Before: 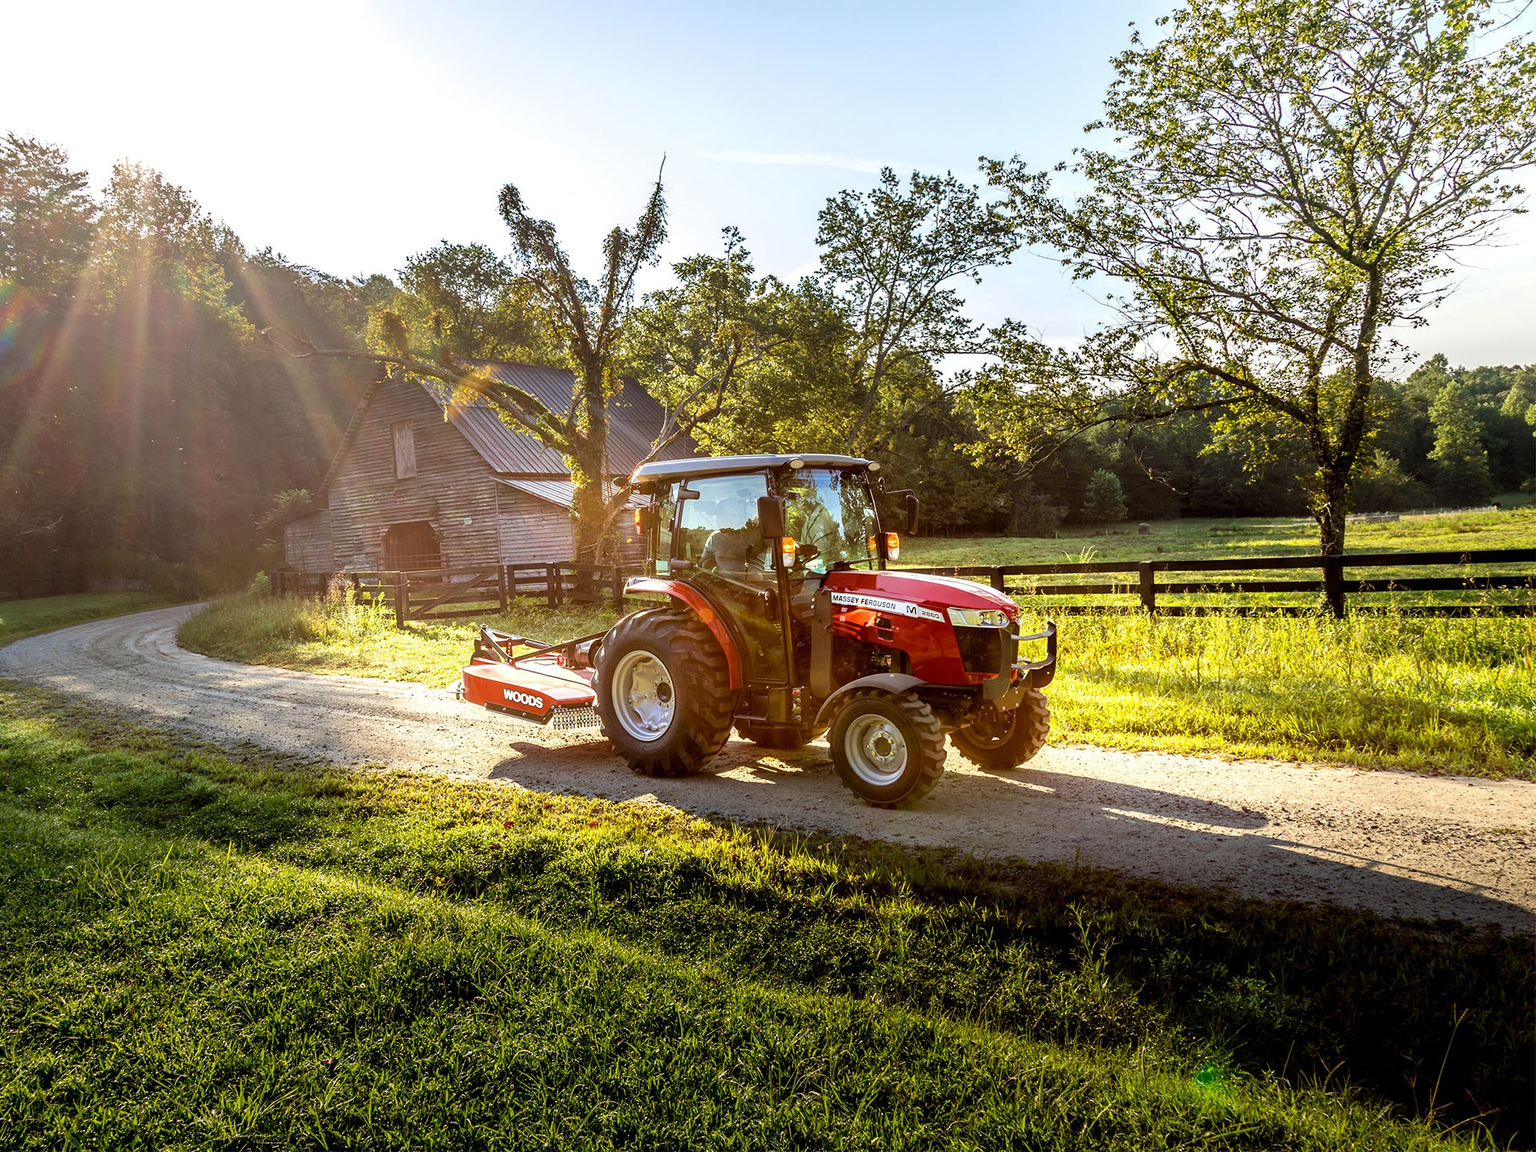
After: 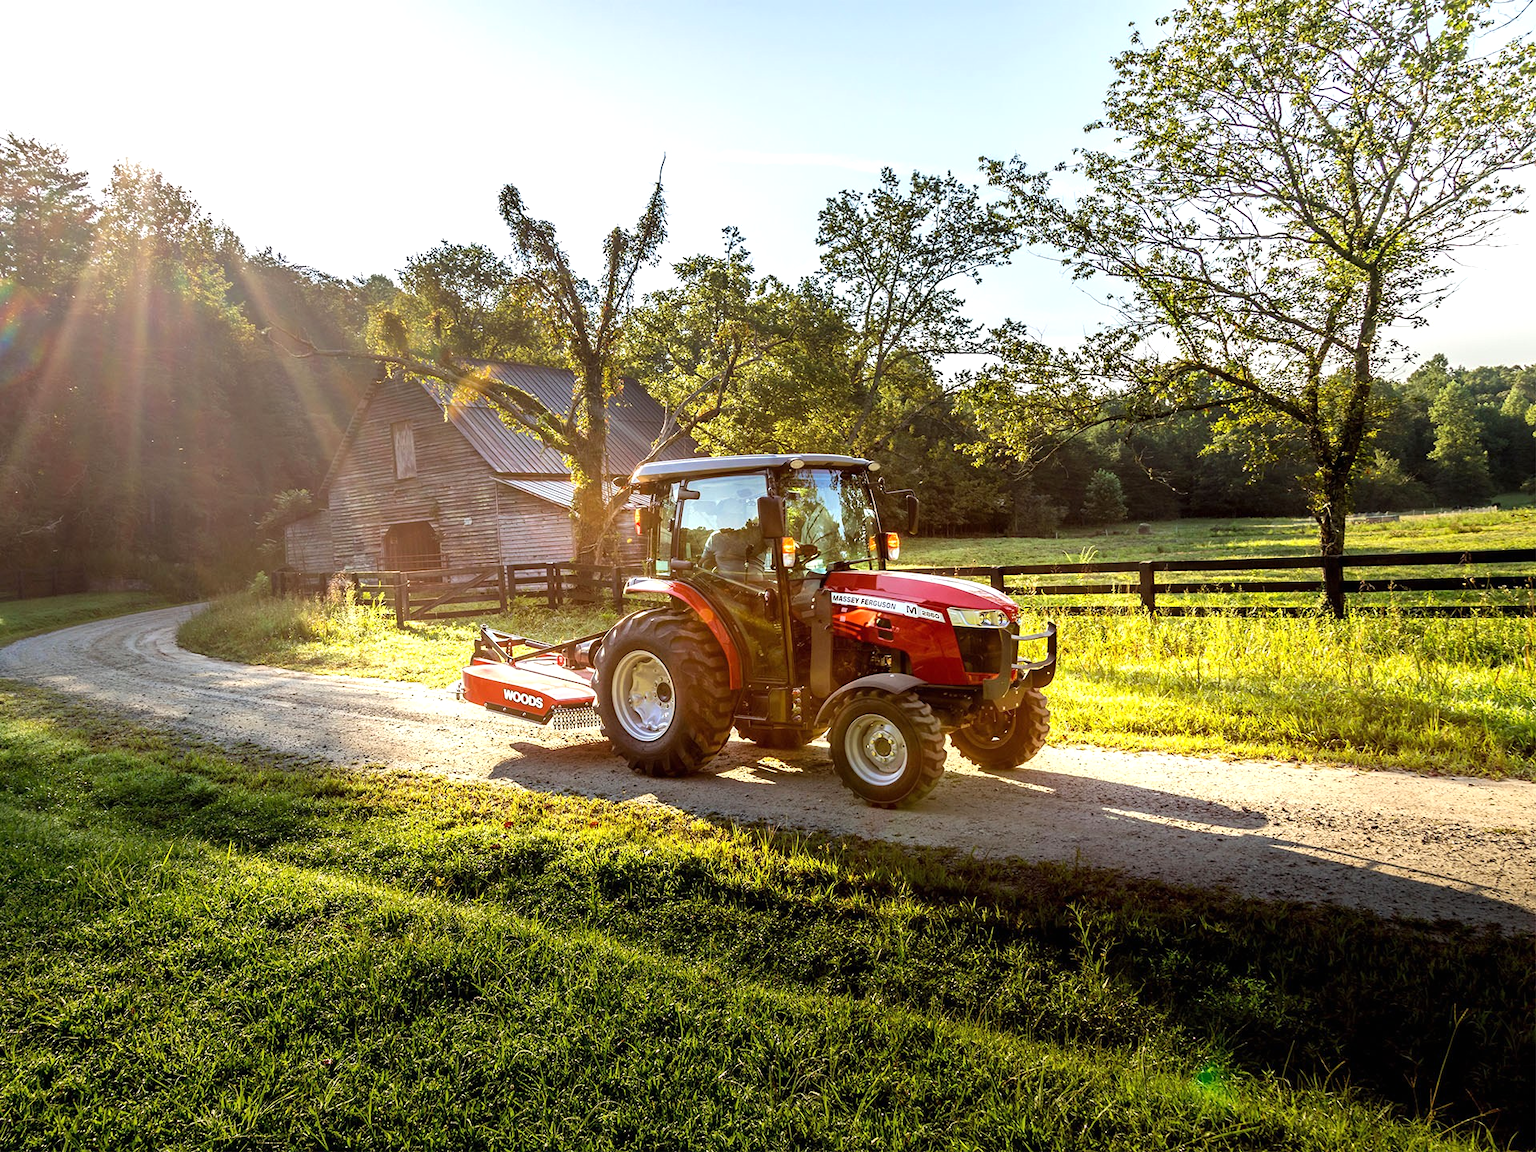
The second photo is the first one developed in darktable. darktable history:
exposure: black level correction 0, exposure 0.199 EV, compensate highlight preservation false
